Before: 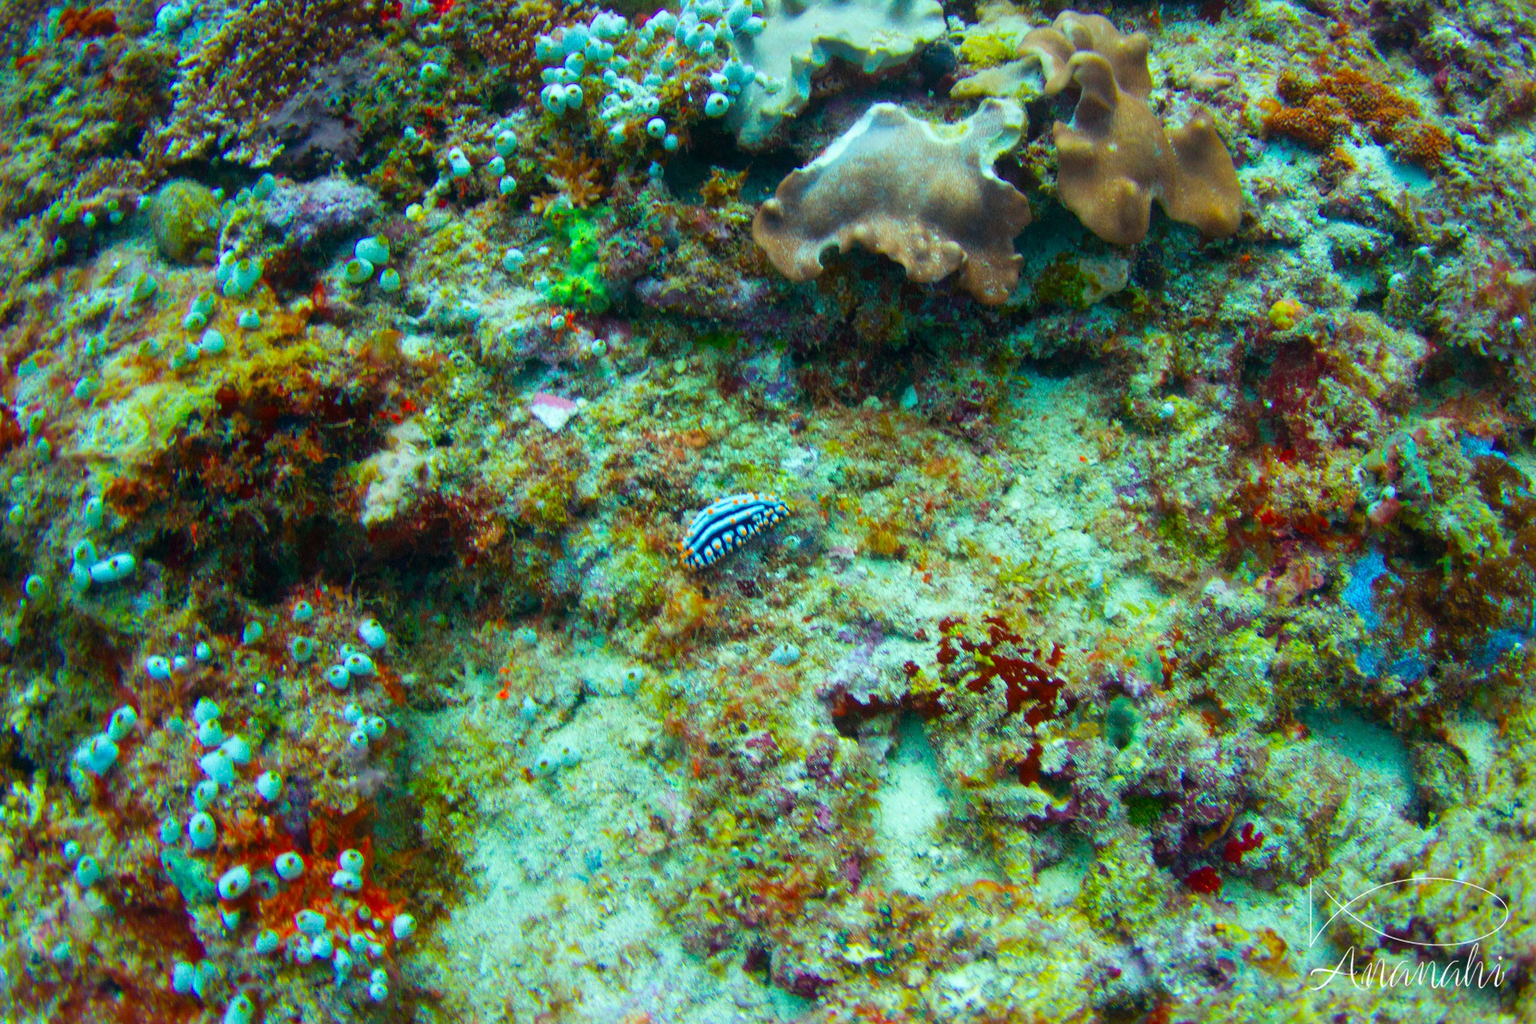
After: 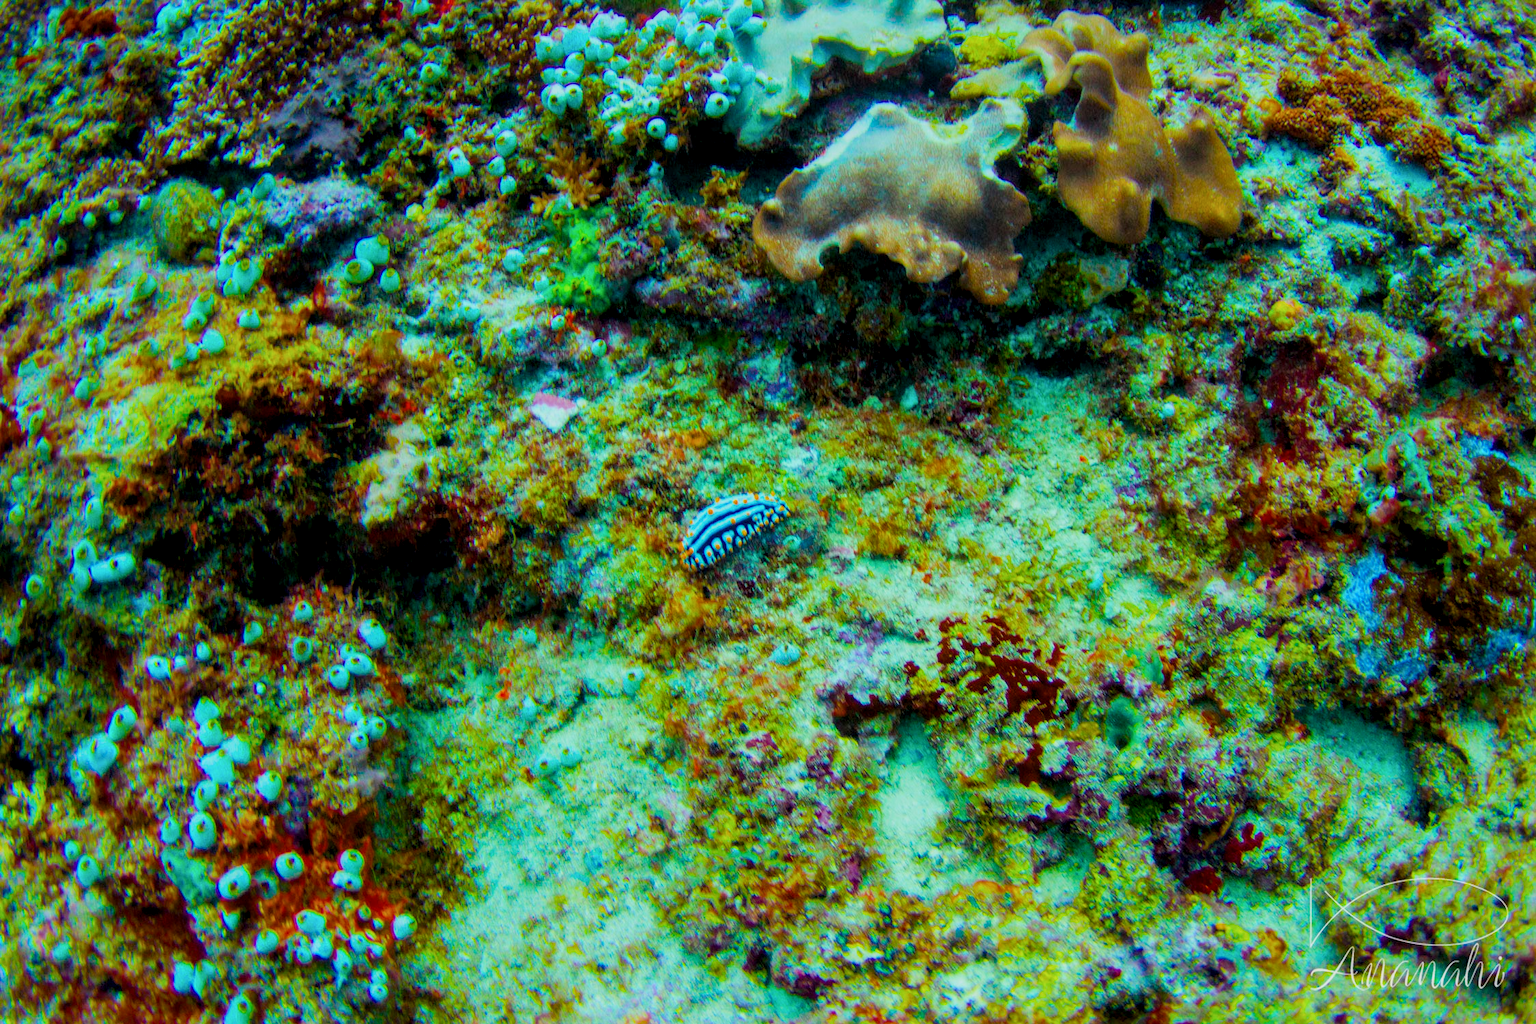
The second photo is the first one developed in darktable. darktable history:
filmic rgb: black relative exposure -7.65 EV, white relative exposure 4.56 EV, hardness 3.61
tone equalizer "mask blending: all purposes": on, module defaults
local contrast: detail 130%
color balance rgb: linear chroma grading › global chroma 15%, perceptual saturation grading › global saturation 30%
color zones: curves: ch0 [(0.068, 0.464) (0.25, 0.5) (0.48, 0.508) (0.75, 0.536) (0.886, 0.476) (0.967, 0.456)]; ch1 [(0.066, 0.456) (0.25, 0.5) (0.616, 0.508) (0.746, 0.56) (0.934, 0.444)]
